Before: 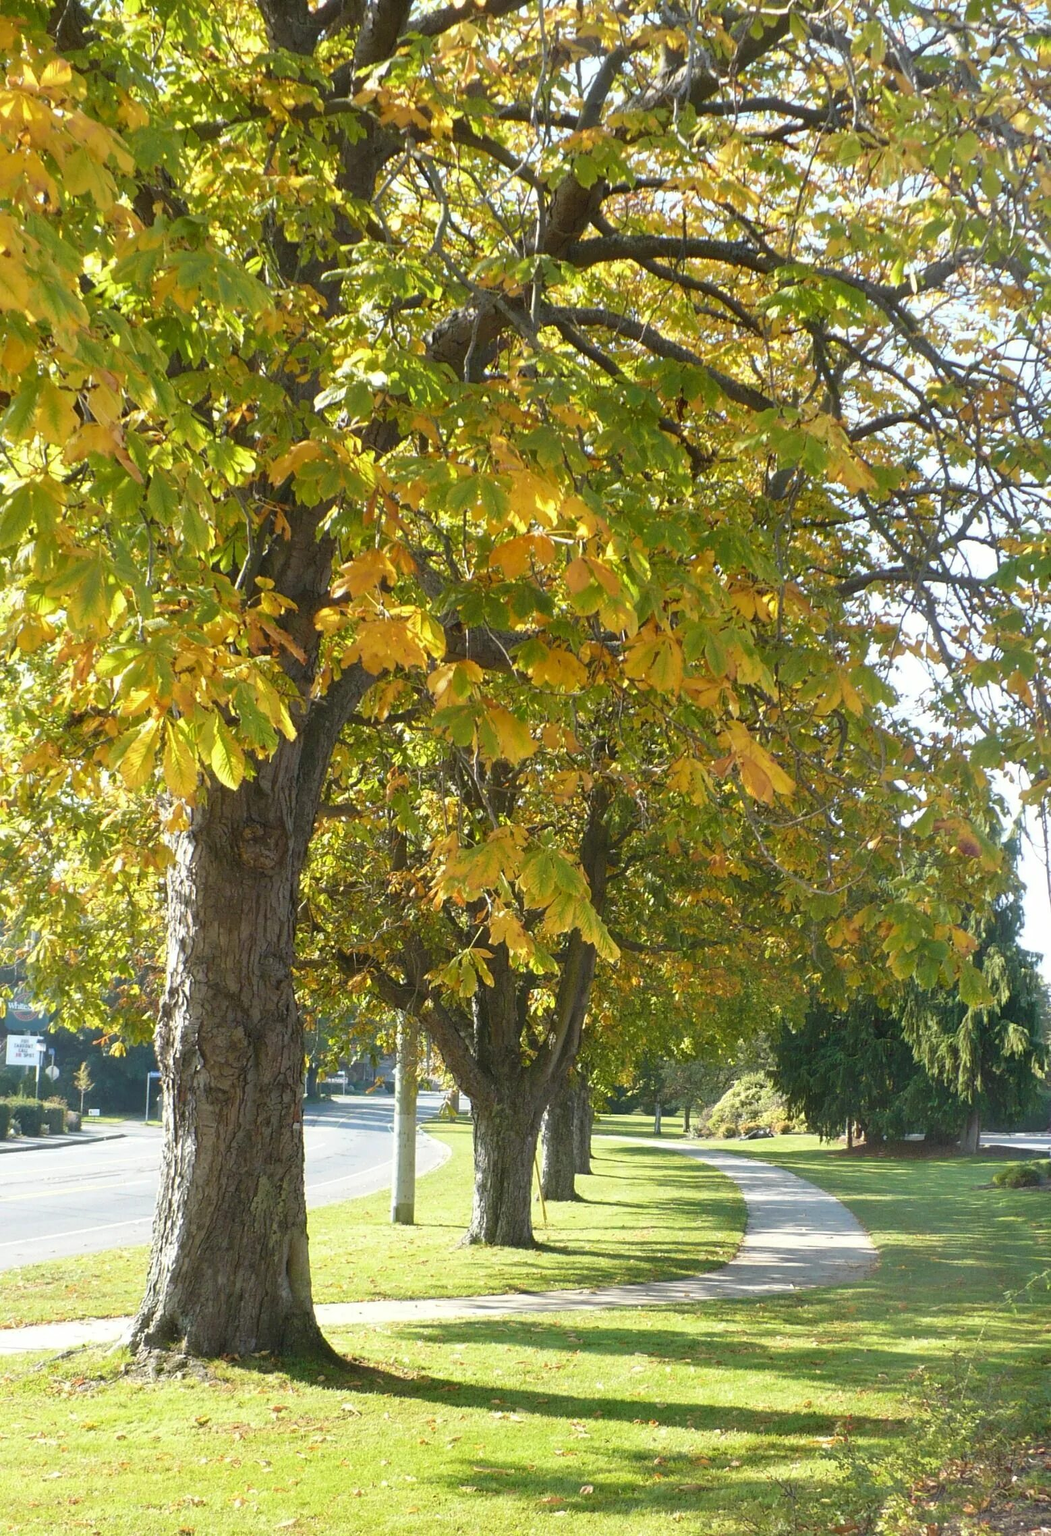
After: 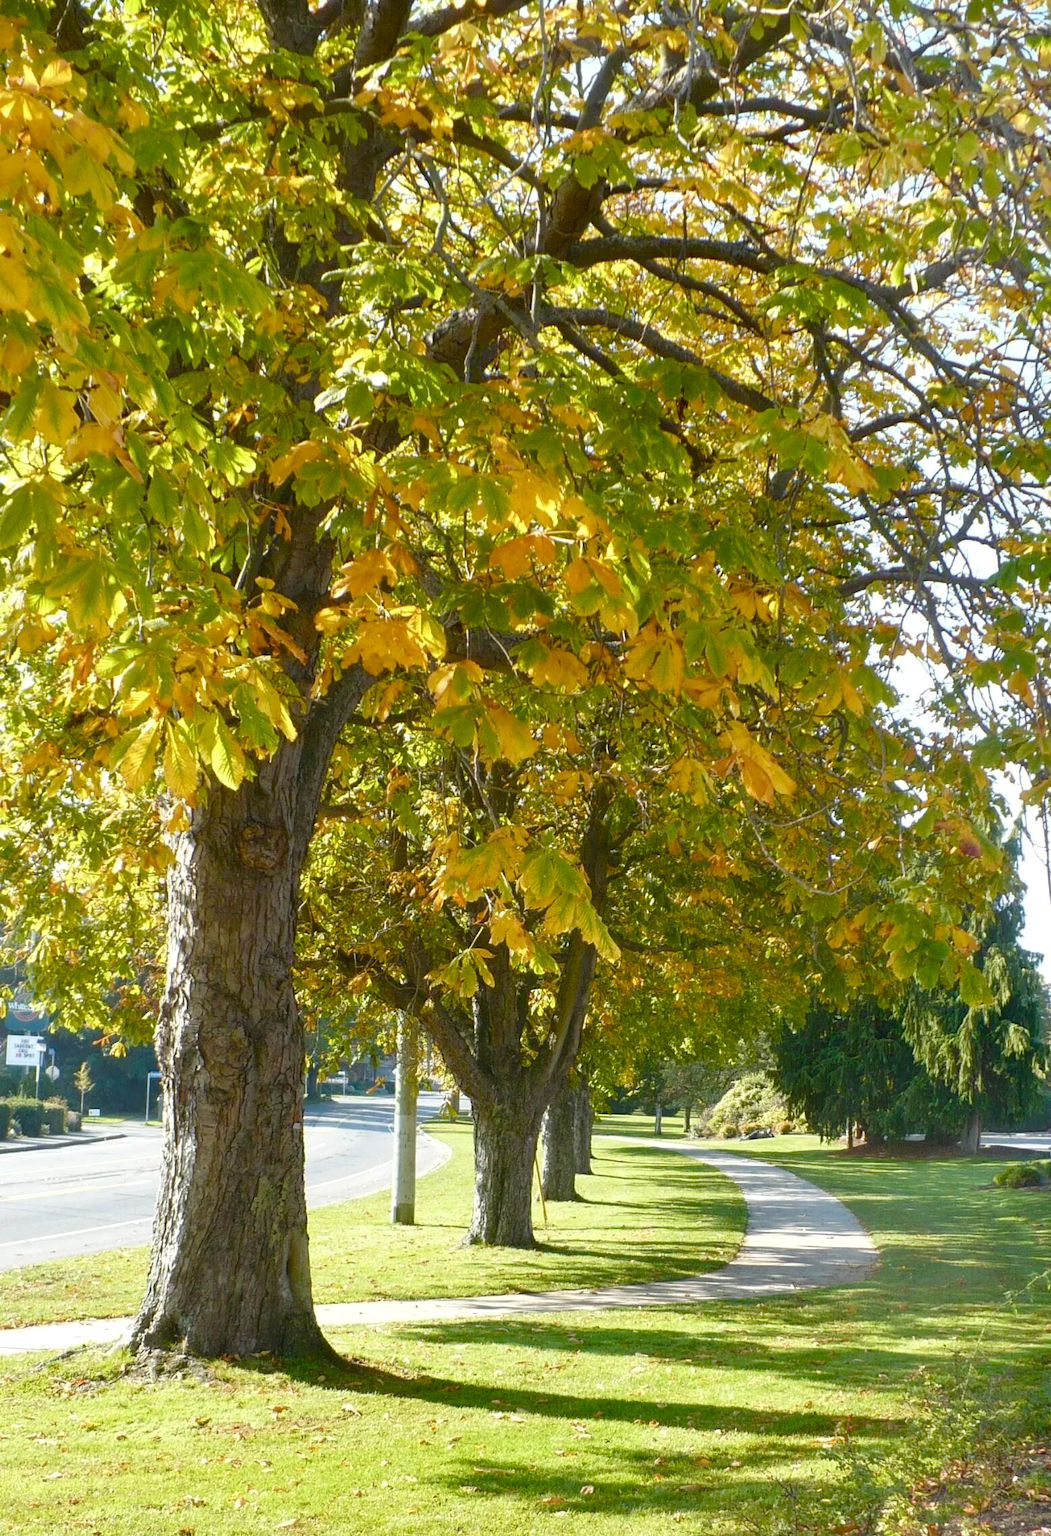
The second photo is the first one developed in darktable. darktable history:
color balance rgb: perceptual saturation grading › global saturation 20%, perceptual saturation grading › highlights -25%, perceptual saturation grading › shadows 50%
local contrast: highlights 100%, shadows 100%, detail 120%, midtone range 0.2
shadows and highlights: radius 125.46, shadows 30.51, highlights -30.51, low approximation 0.01, soften with gaussian
